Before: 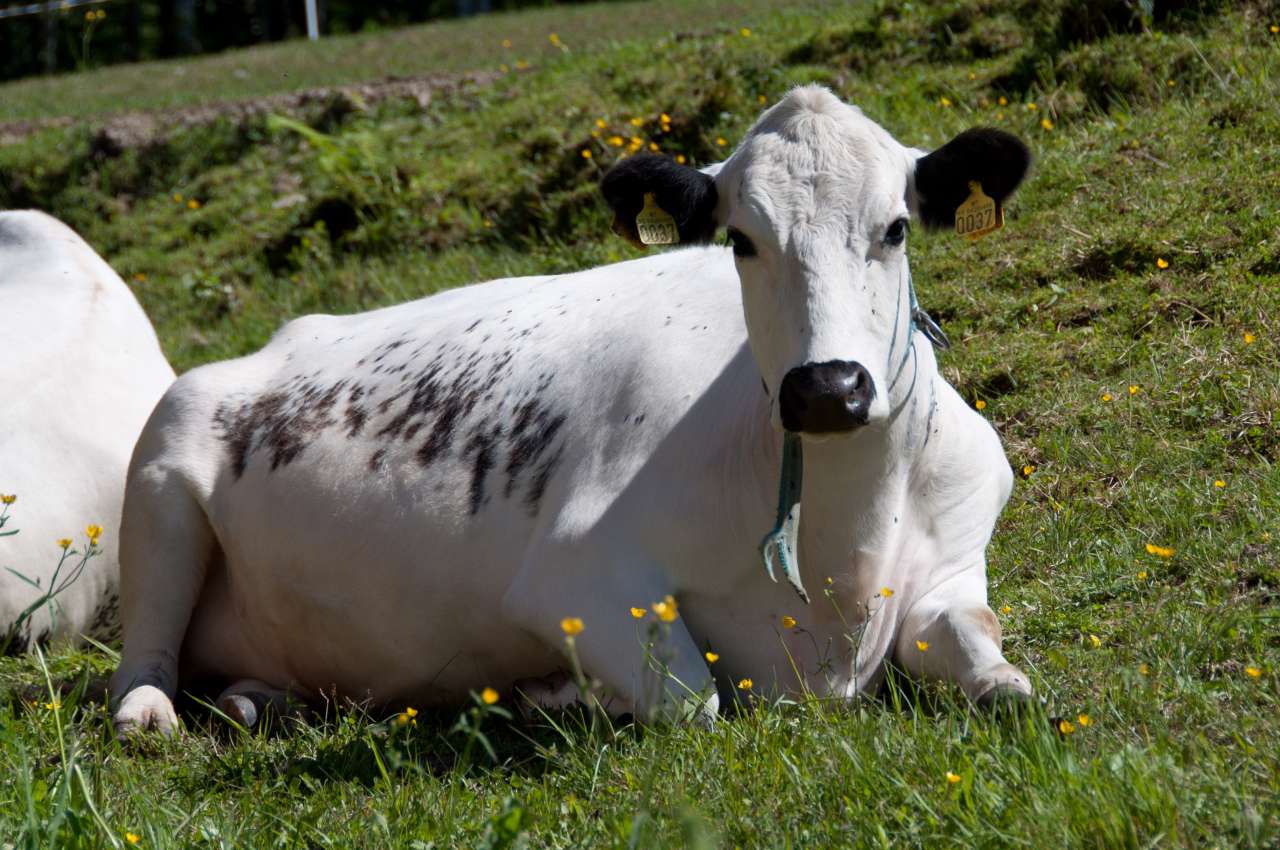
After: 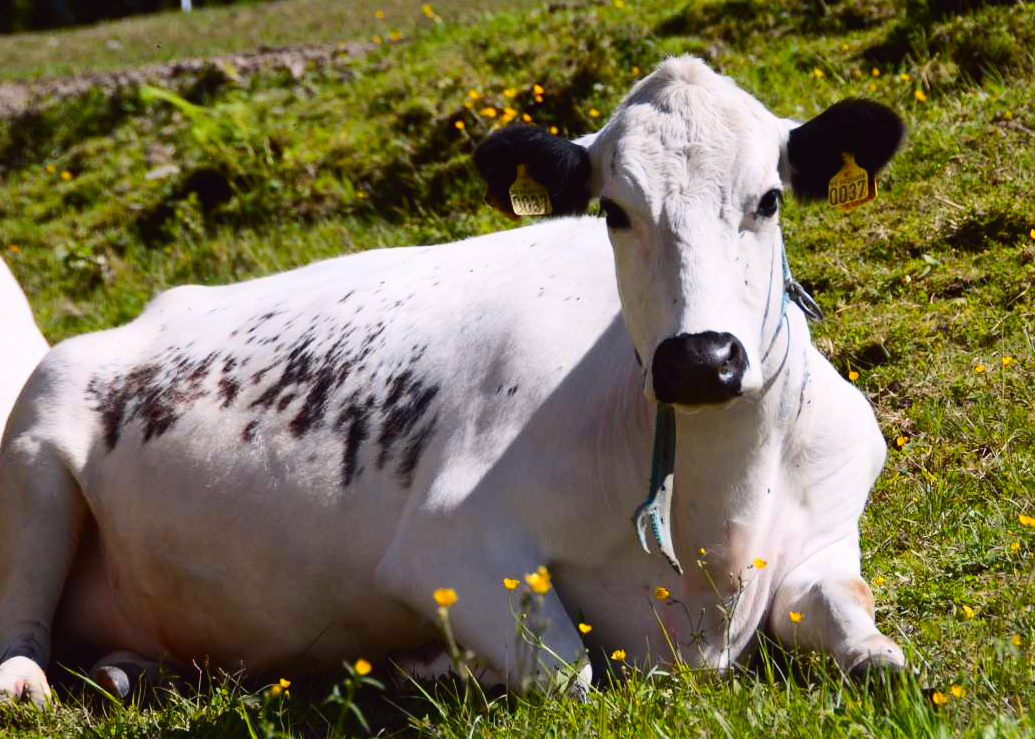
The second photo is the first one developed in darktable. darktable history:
tone curve: curves: ch0 [(0, 0.023) (0.103, 0.087) (0.295, 0.297) (0.445, 0.531) (0.553, 0.665) (0.735, 0.843) (0.994, 1)]; ch1 [(0, 0) (0.414, 0.395) (0.447, 0.447) (0.485, 0.5) (0.512, 0.524) (0.542, 0.581) (0.581, 0.632) (0.646, 0.715) (1, 1)]; ch2 [(0, 0) (0.369, 0.388) (0.449, 0.431) (0.478, 0.471) (0.516, 0.517) (0.579, 0.624) (0.674, 0.775) (1, 1)], color space Lab, independent channels, preserve colors none
crop: left 9.929%, top 3.475%, right 9.188%, bottom 9.529%
